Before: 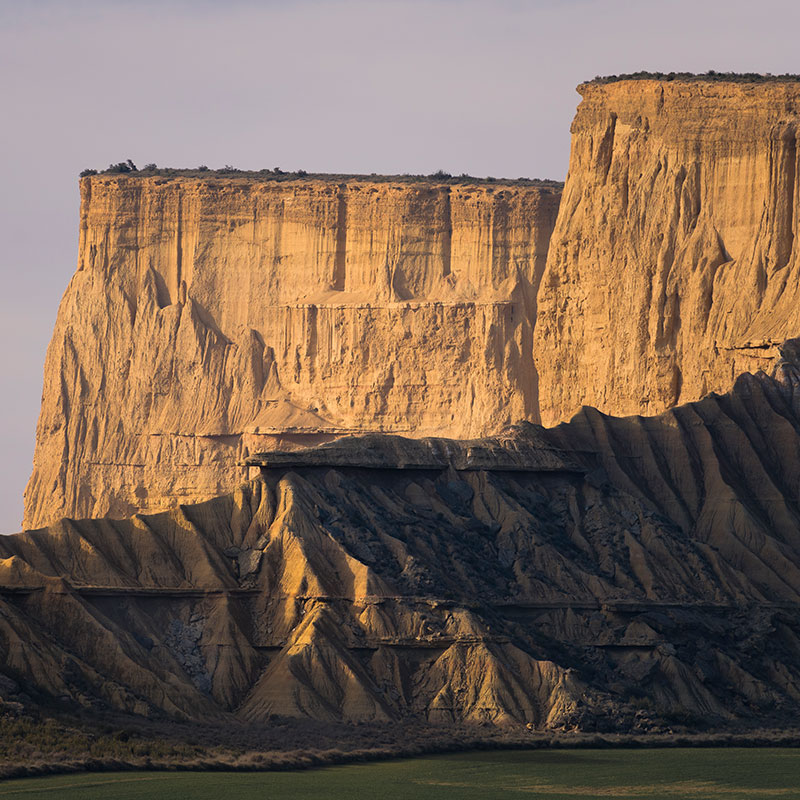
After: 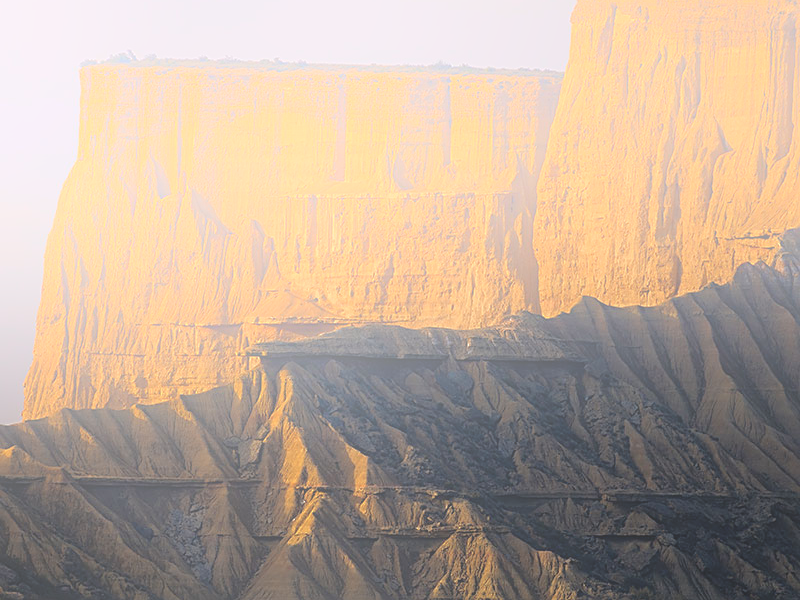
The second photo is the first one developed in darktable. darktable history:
base curve: curves: ch0 [(0, 0) (0.841, 0.609) (1, 1)]
crop: top 13.819%, bottom 11.169%
bloom: size 25%, threshold 5%, strength 90%
local contrast: on, module defaults
sharpen: on, module defaults
